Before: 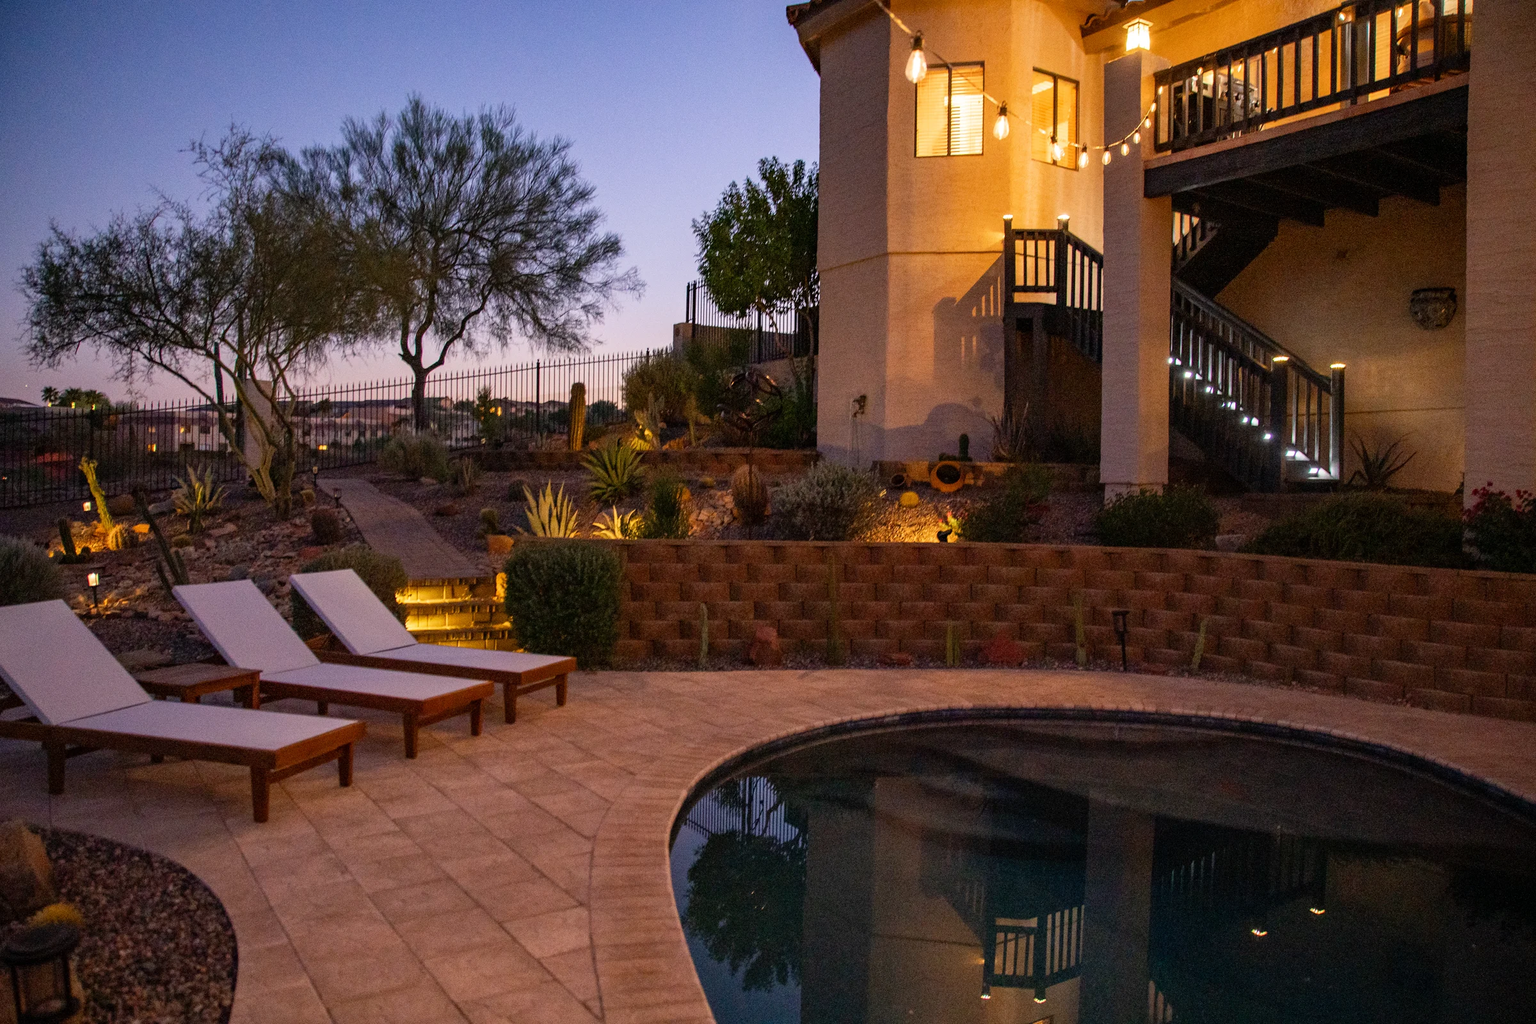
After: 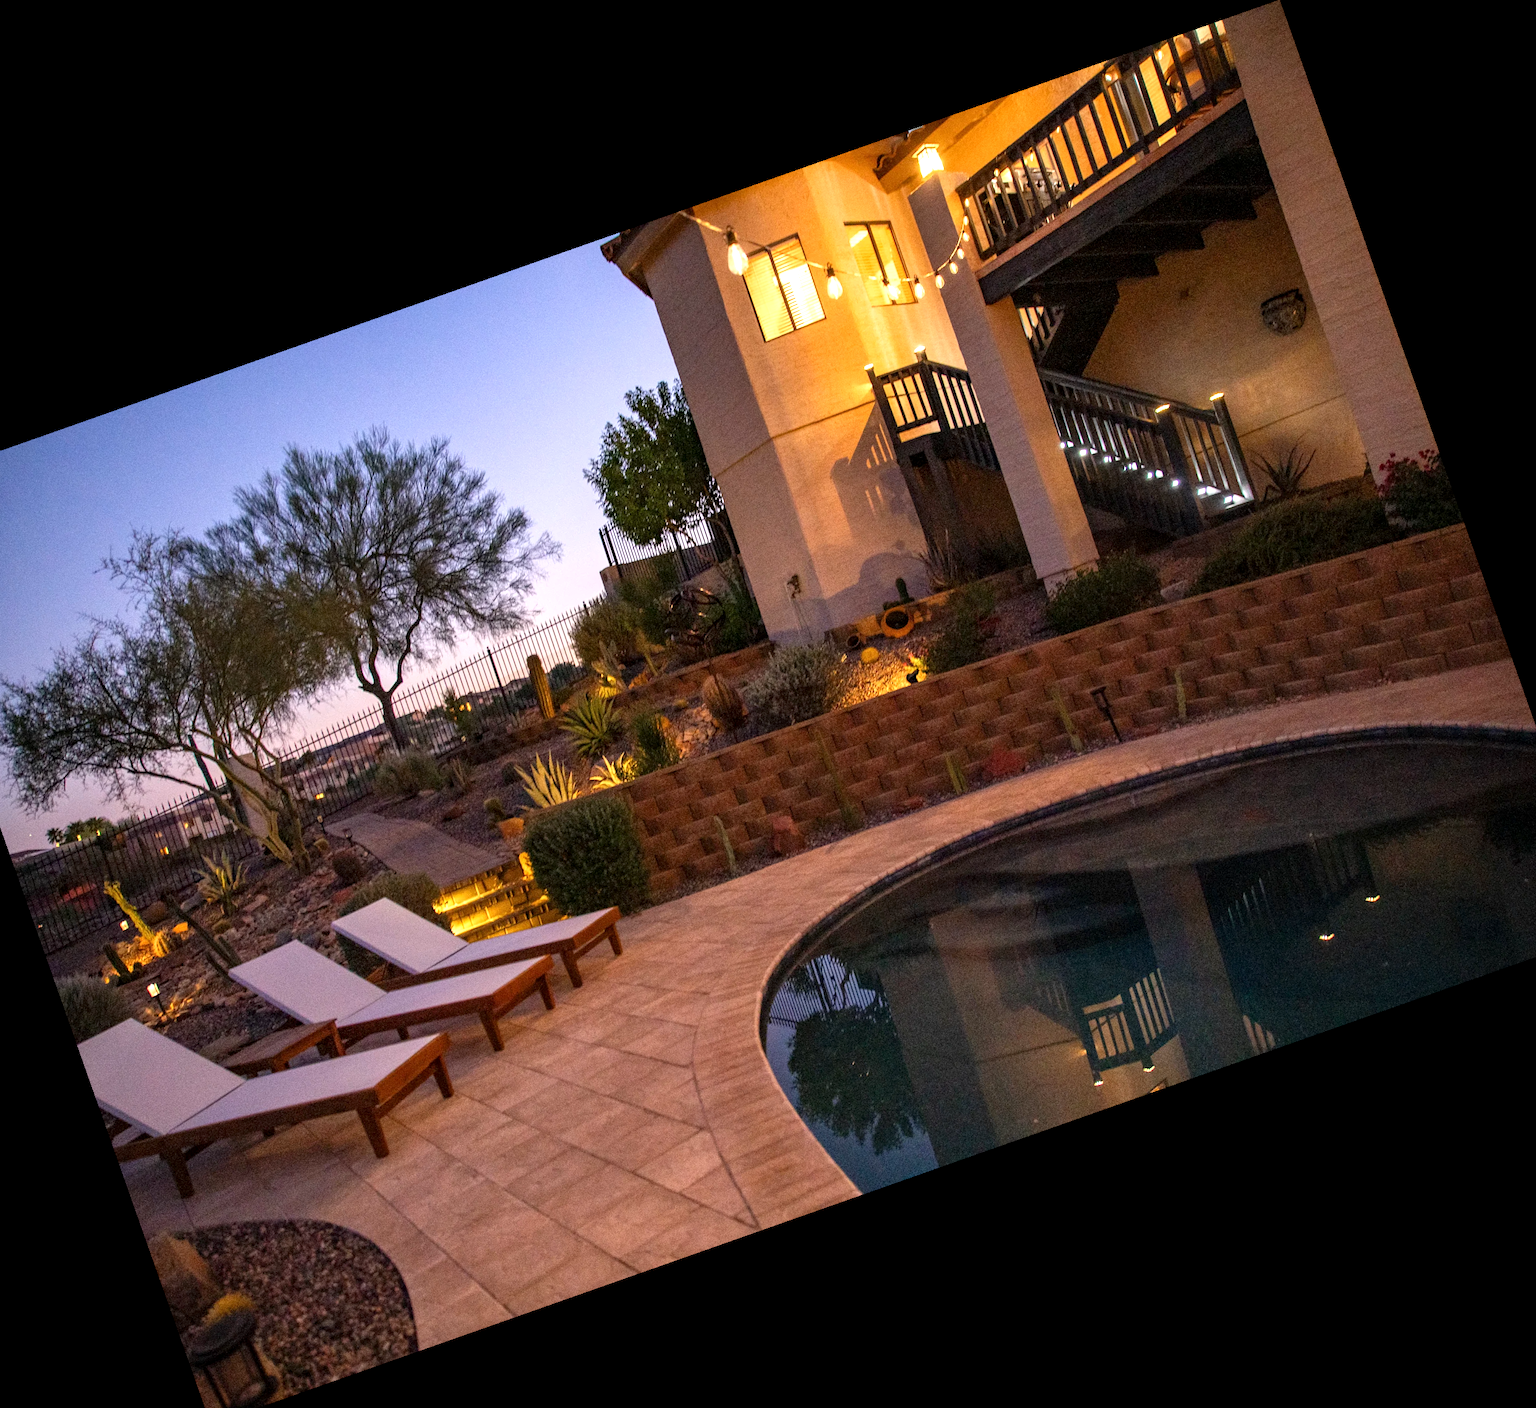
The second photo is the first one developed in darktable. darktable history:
exposure: exposure 0.566 EV, compensate highlight preservation false
local contrast: highlights 100%, shadows 100%, detail 120%, midtone range 0.2
crop and rotate: angle 19.43°, left 6.812%, right 4.125%, bottom 1.087%
